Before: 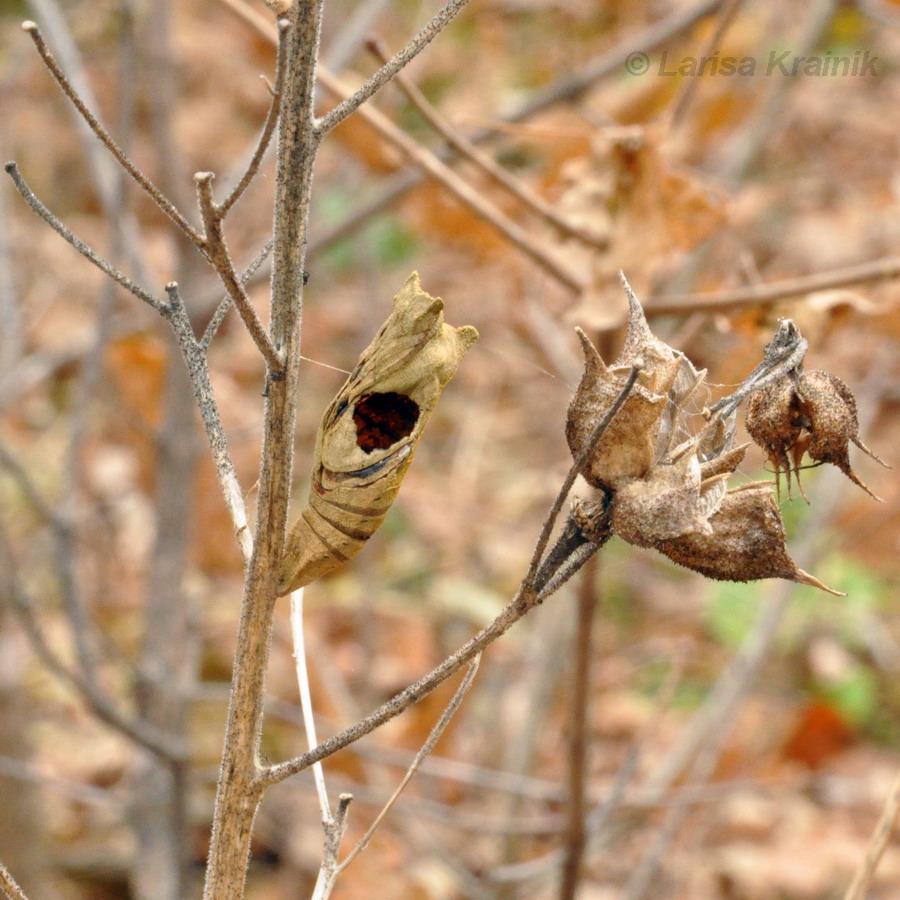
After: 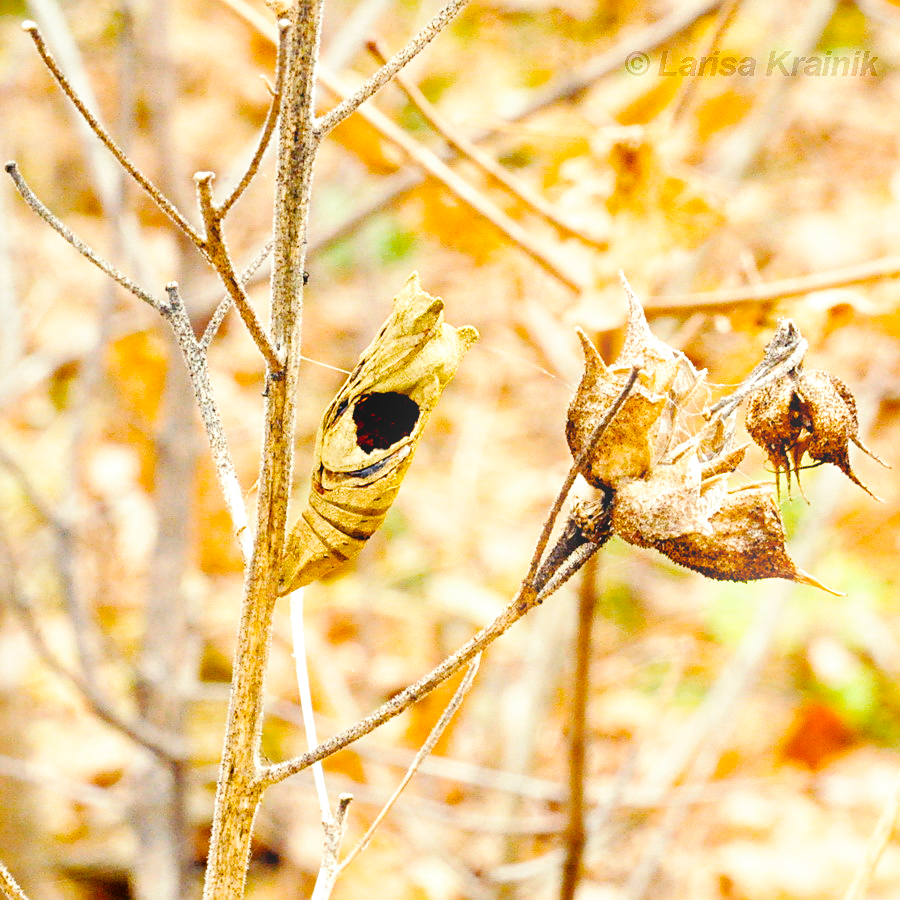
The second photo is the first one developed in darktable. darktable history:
white balance: emerald 1
base curve: curves: ch0 [(0, 0) (0.008, 0.007) (0.022, 0.029) (0.048, 0.089) (0.092, 0.197) (0.191, 0.399) (0.275, 0.534) (0.357, 0.65) (0.477, 0.78) (0.542, 0.833) (0.799, 0.973) (1, 1)], preserve colors none
bloom: size 9%, threshold 100%, strength 7%
sharpen: on, module defaults
color balance rgb: shadows lift › luminance -21.66%, shadows lift › chroma 6.57%, shadows lift › hue 270°, power › chroma 0.68%, power › hue 60°, highlights gain › luminance 6.08%, highlights gain › chroma 1.33%, highlights gain › hue 90°, global offset › luminance -0.87%, perceptual saturation grading › global saturation 26.86%, perceptual saturation grading › highlights -28.39%, perceptual saturation grading › mid-tones 15.22%, perceptual saturation grading › shadows 33.98%, perceptual brilliance grading › highlights 10%, perceptual brilliance grading › mid-tones 5%
color correction: highlights a* -0.182, highlights b* -0.124
split-toning: shadows › saturation 0.61, highlights › saturation 0.58, balance -28.74, compress 87.36%
